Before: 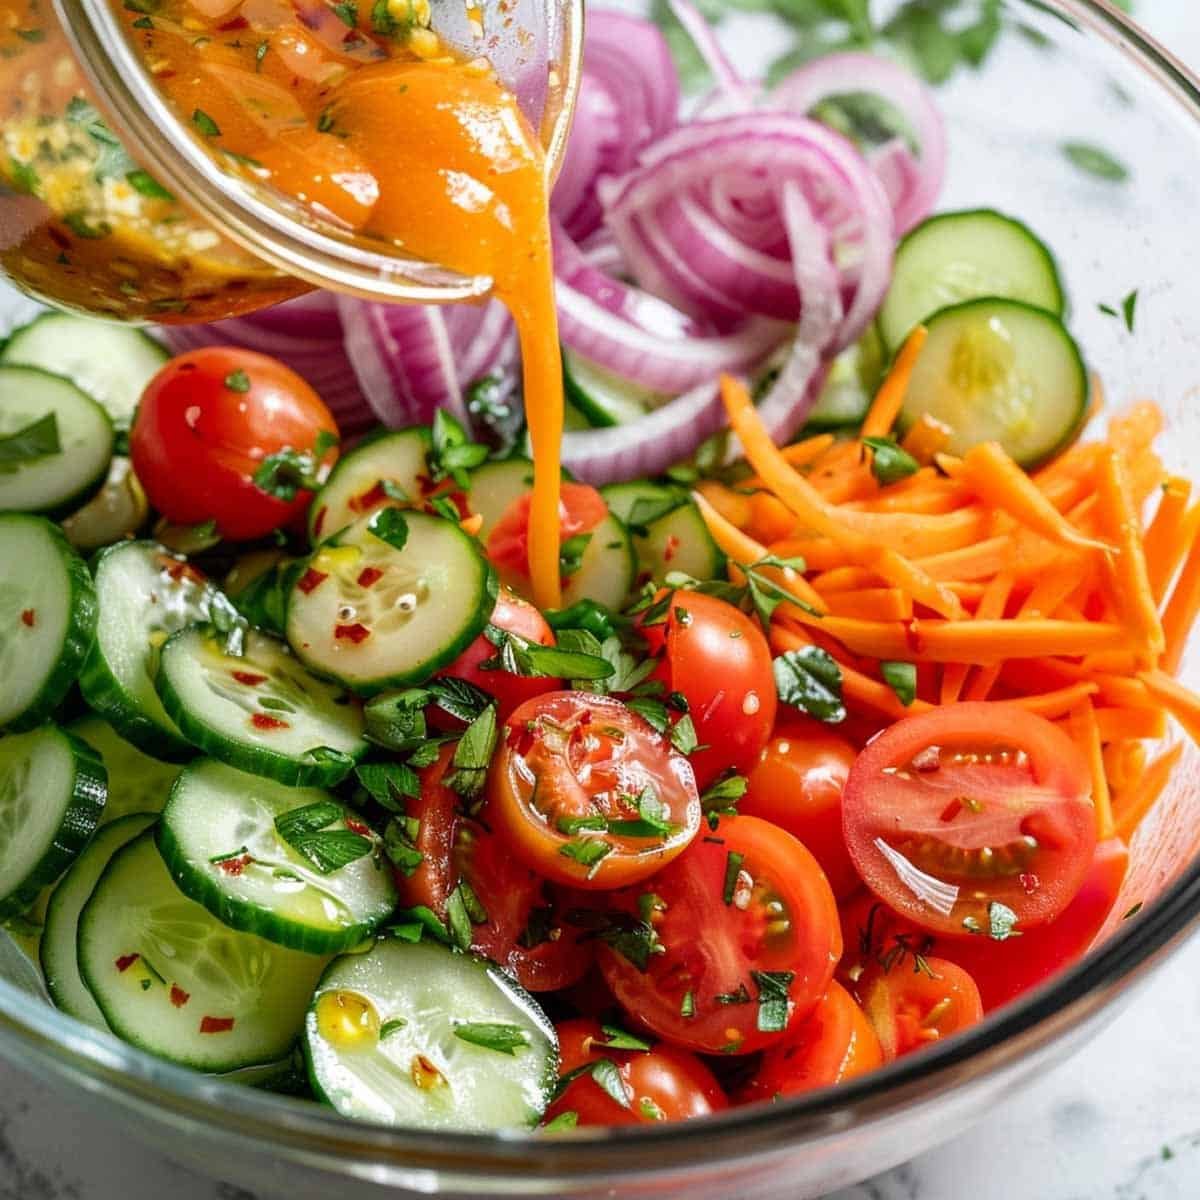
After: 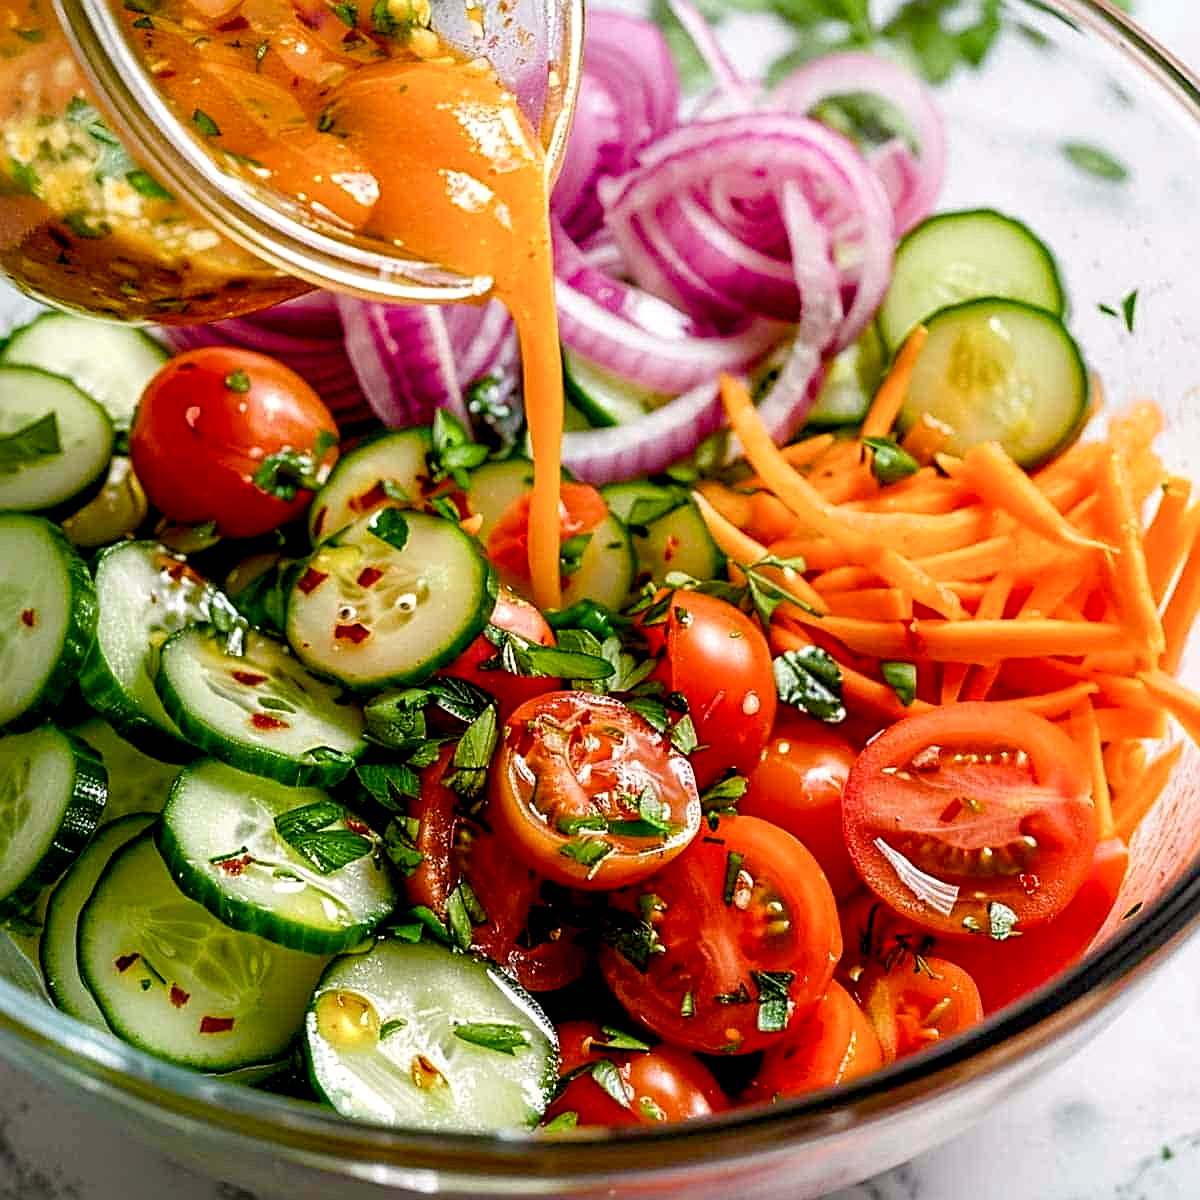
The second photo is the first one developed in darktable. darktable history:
sharpen: radius 2.636, amount 0.672
color balance rgb: power › luminance 0.895%, power › chroma 0.402%, power › hue 34.31°, highlights gain › luminance 6.619%, highlights gain › chroma 0.871%, highlights gain › hue 49.1°, global offset › luminance -0.888%, perceptual saturation grading › global saturation 20%, perceptual saturation grading › highlights -50.028%, perceptual saturation grading › shadows 30.588%, global vibrance 45.165%
